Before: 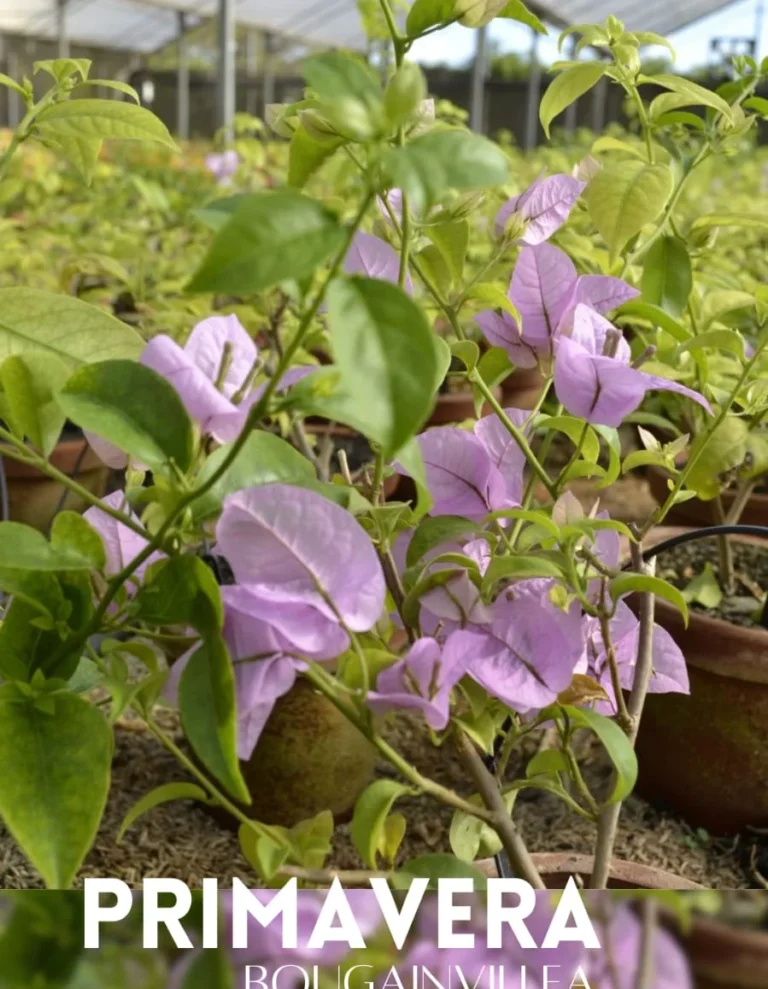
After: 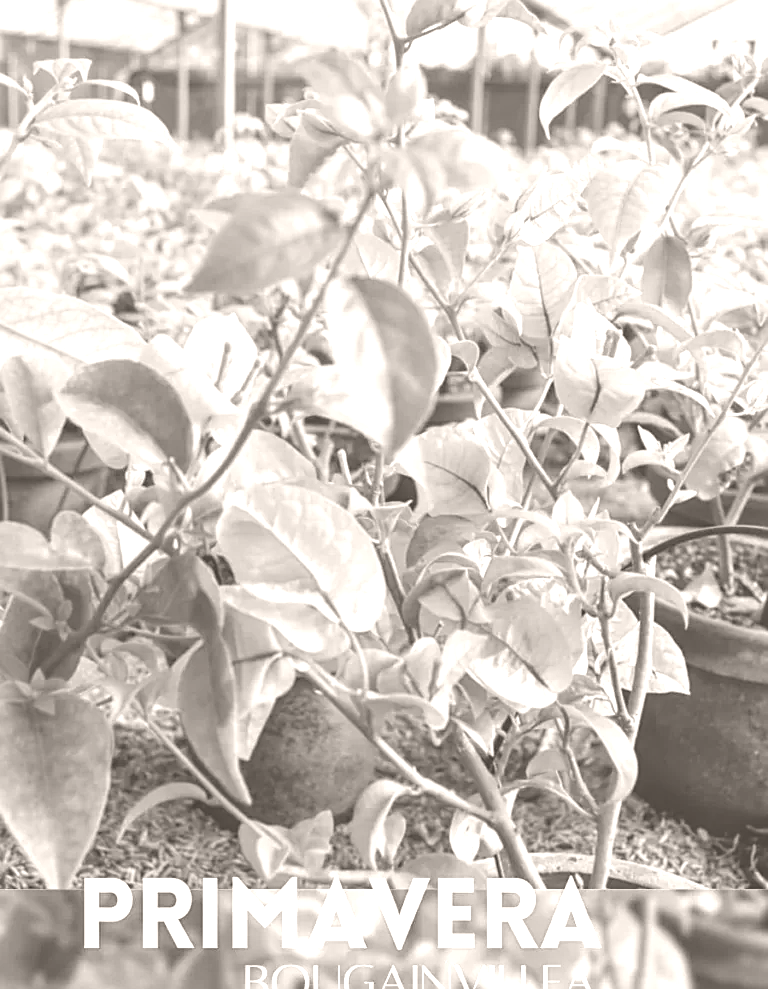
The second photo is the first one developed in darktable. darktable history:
colorize: hue 34.49°, saturation 35.33%, source mix 100%, lightness 55%, version 1
sharpen: on, module defaults
local contrast: on, module defaults
